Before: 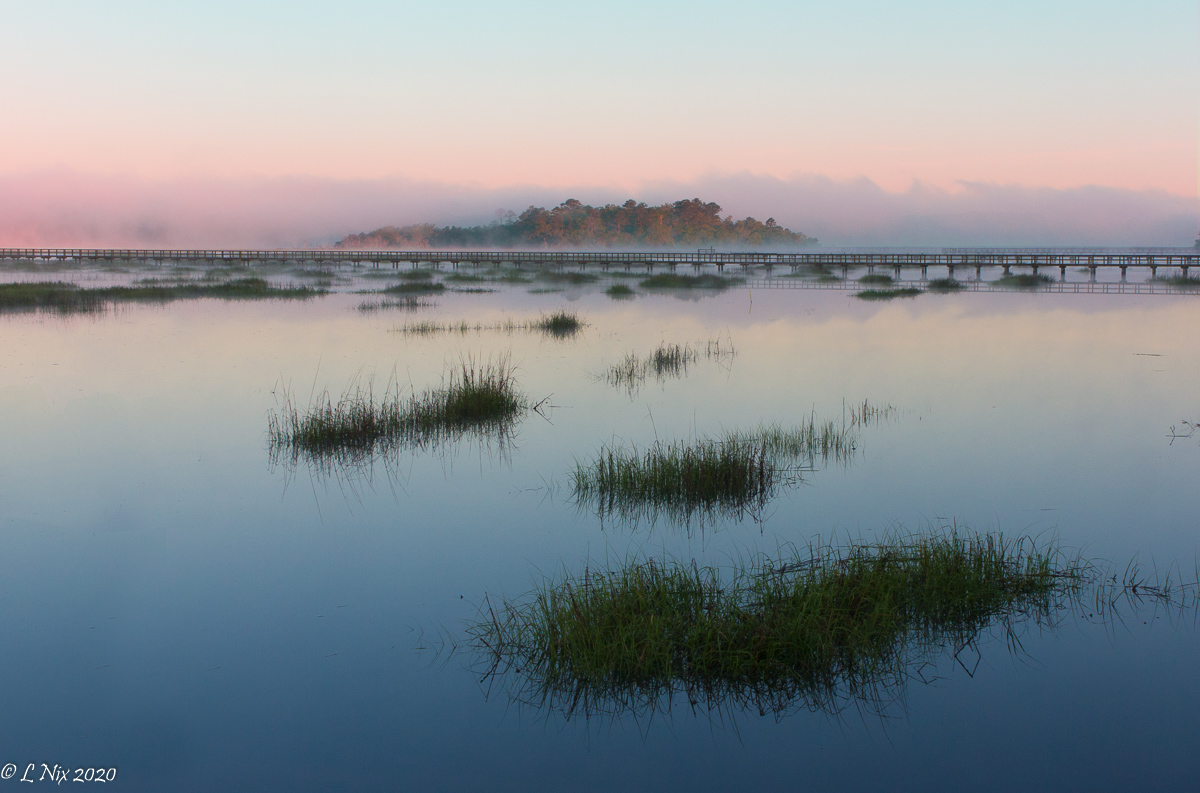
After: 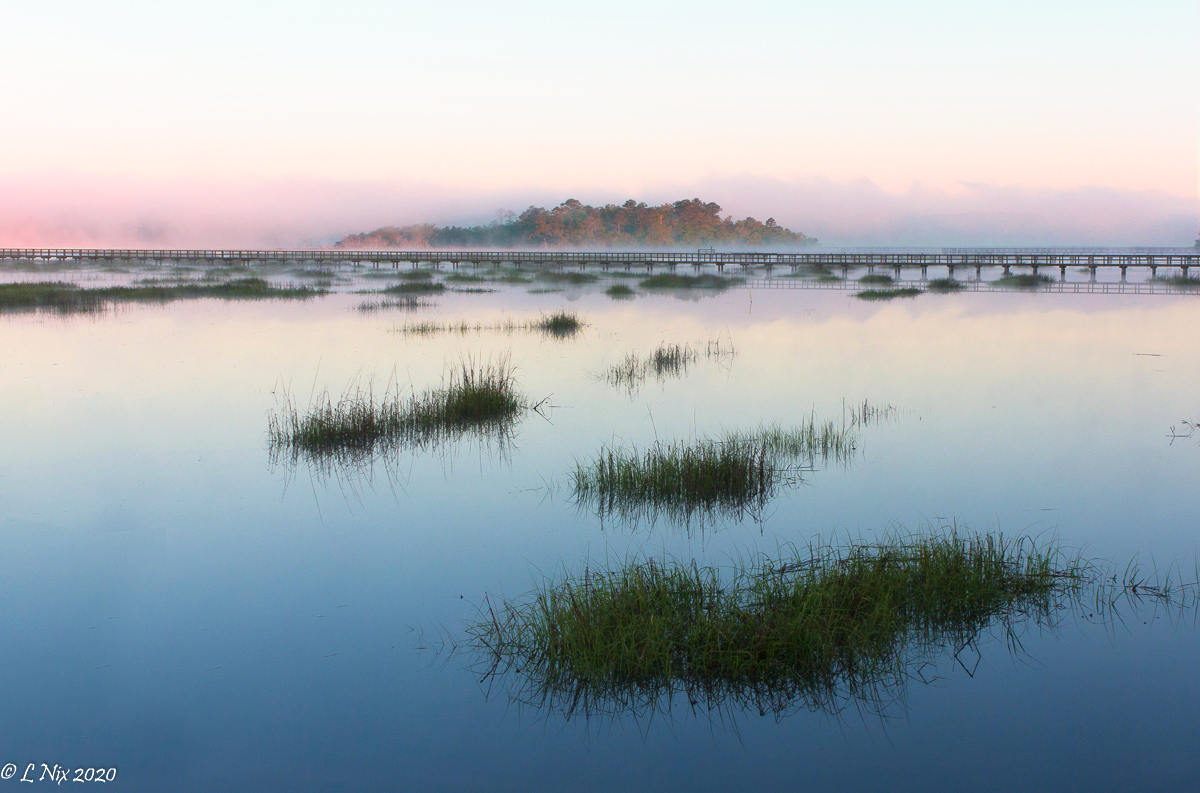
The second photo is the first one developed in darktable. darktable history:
exposure: exposure 0.2 EV, compensate highlight preservation false
base curve: curves: ch0 [(0, 0) (0.688, 0.865) (1, 1)], preserve colors none
